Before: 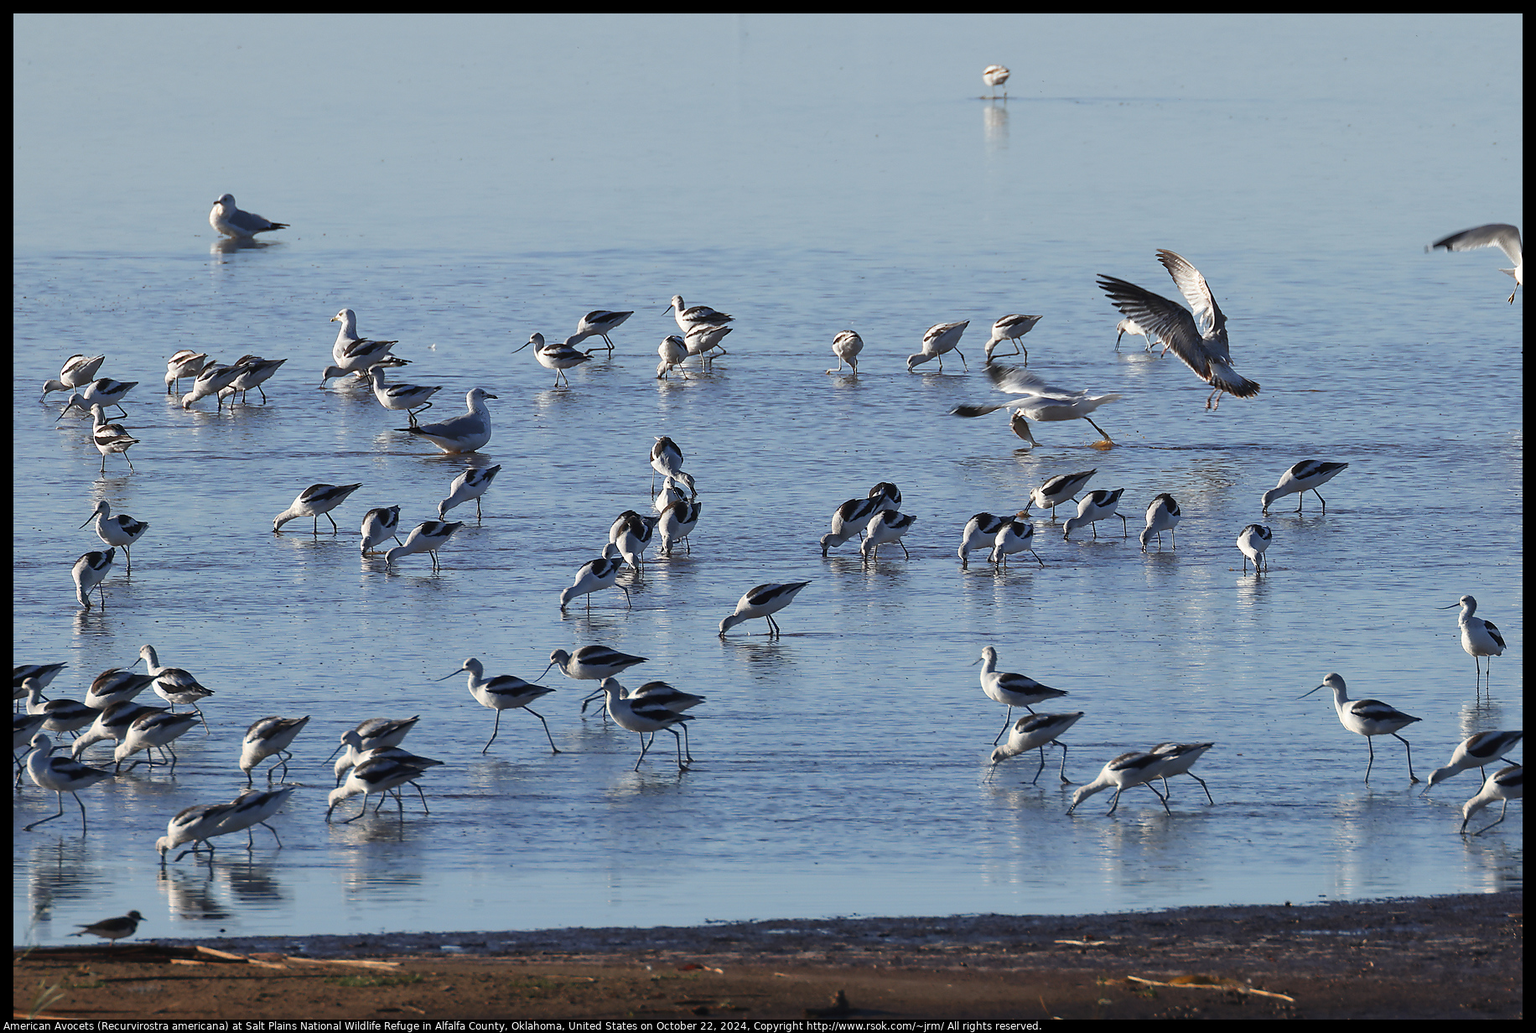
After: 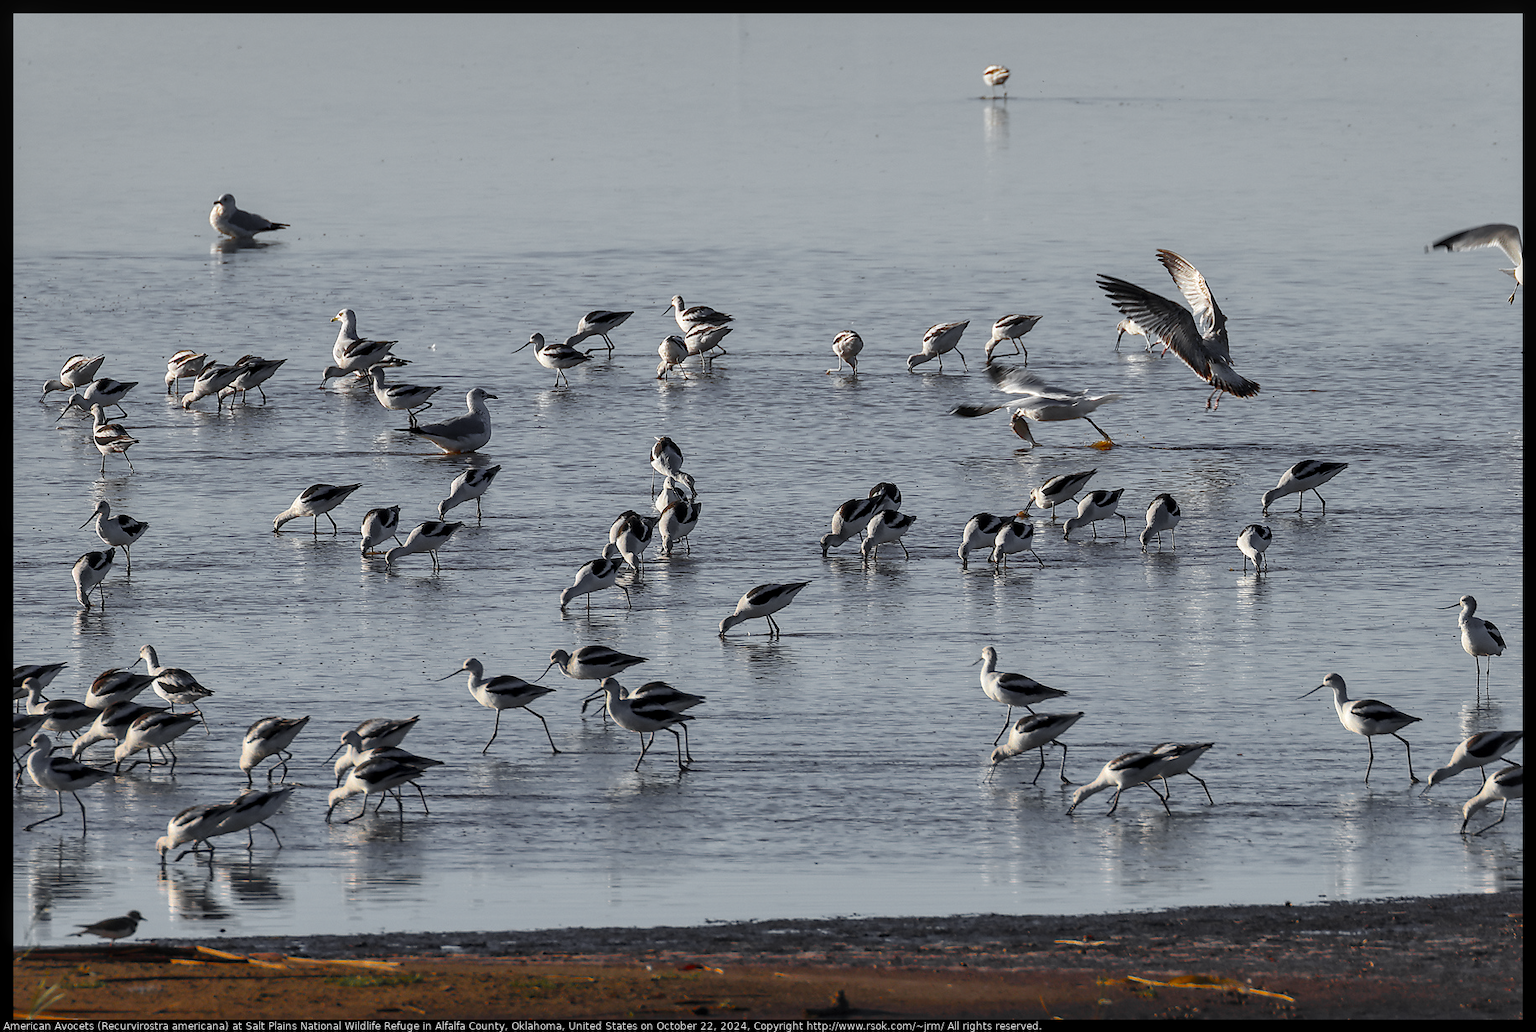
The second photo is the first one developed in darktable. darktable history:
local contrast: detail 130%
color balance rgb: linear chroma grading › global chroma 15%, perceptual saturation grading › global saturation 30%
color zones: curves: ch0 [(0.004, 0.388) (0.125, 0.392) (0.25, 0.404) (0.375, 0.5) (0.5, 0.5) (0.625, 0.5) (0.75, 0.5) (0.875, 0.5)]; ch1 [(0, 0.5) (0.125, 0.5) (0.25, 0.5) (0.375, 0.124) (0.524, 0.124) (0.645, 0.128) (0.789, 0.132) (0.914, 0.096) (0.998, 0.068)]
